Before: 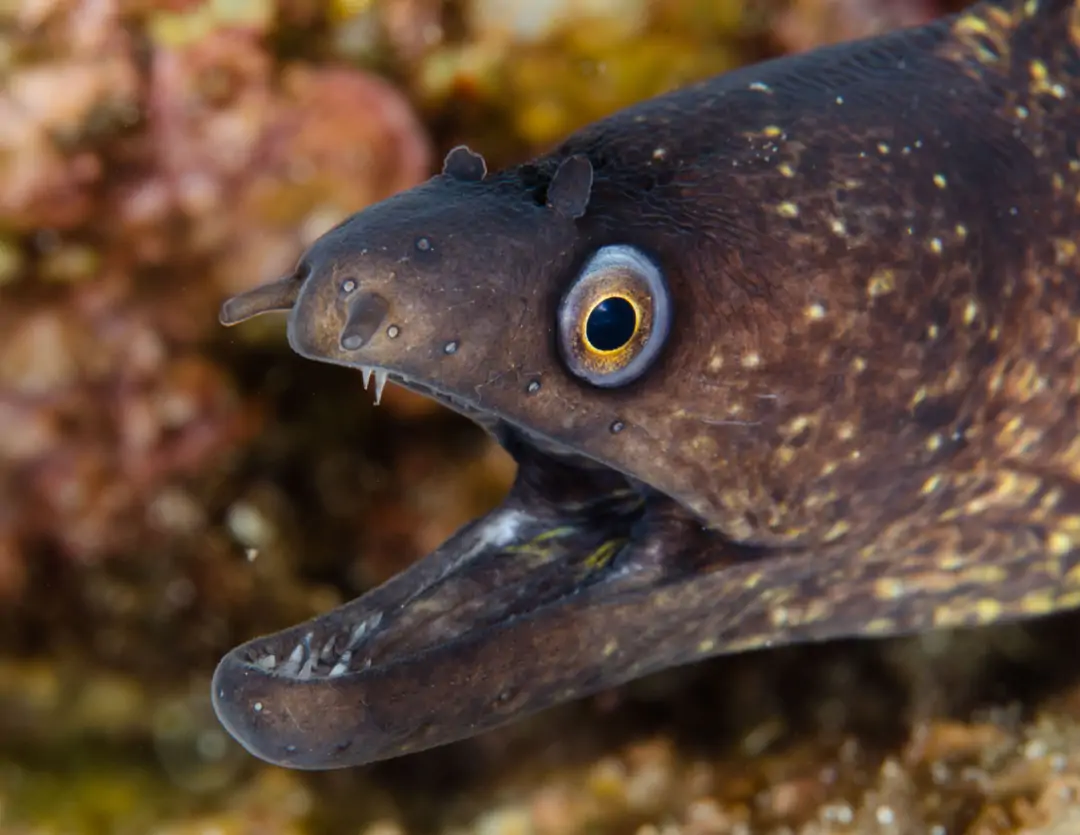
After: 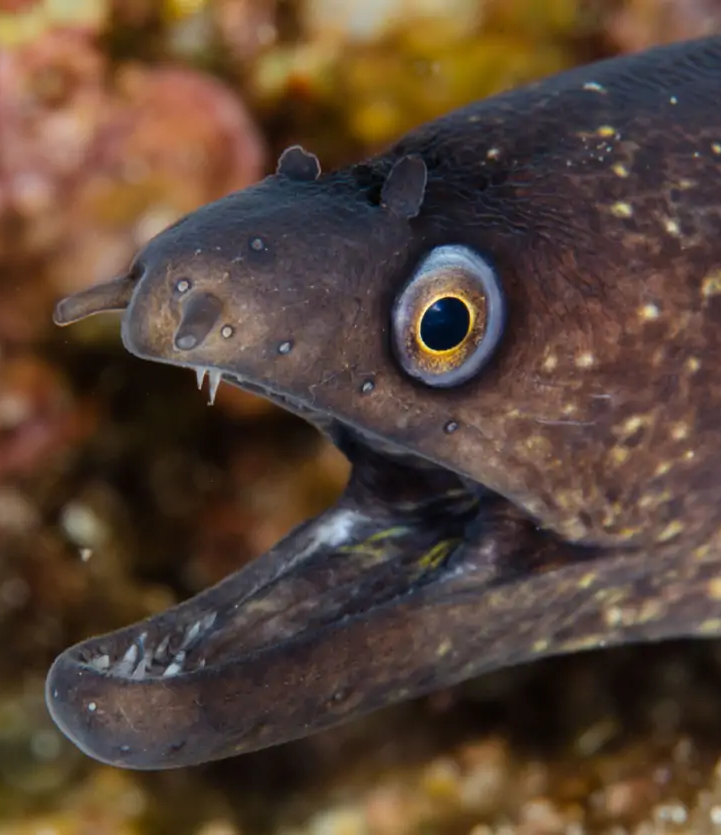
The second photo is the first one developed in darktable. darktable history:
crop: left 15.434%, right 17.783%
